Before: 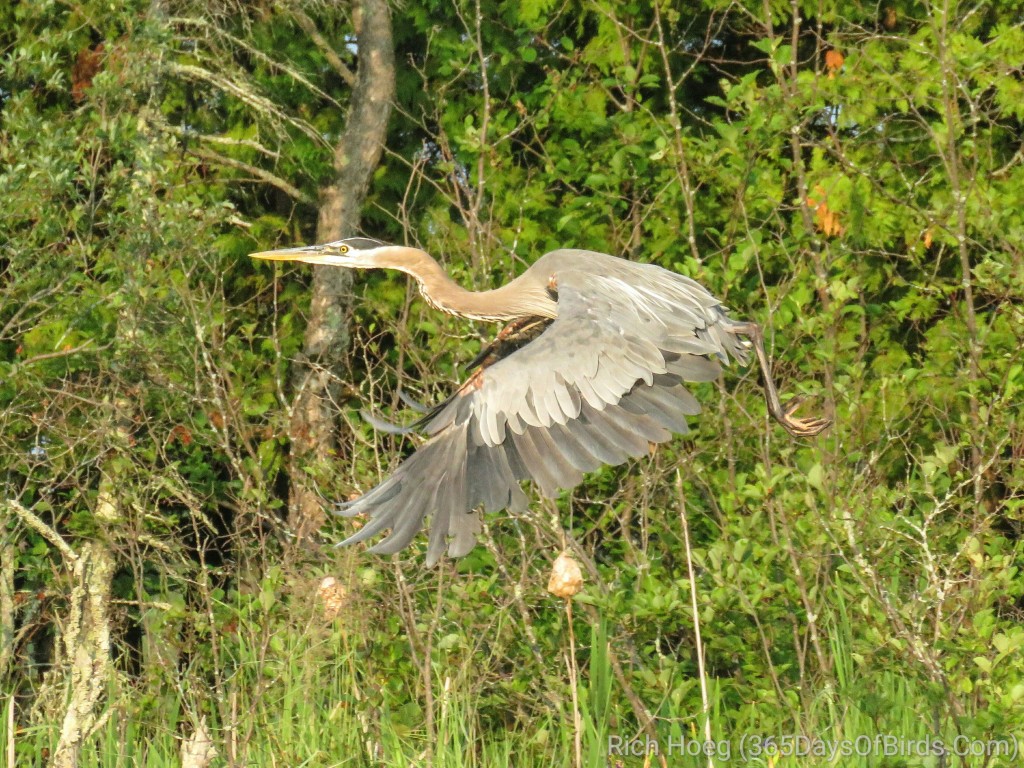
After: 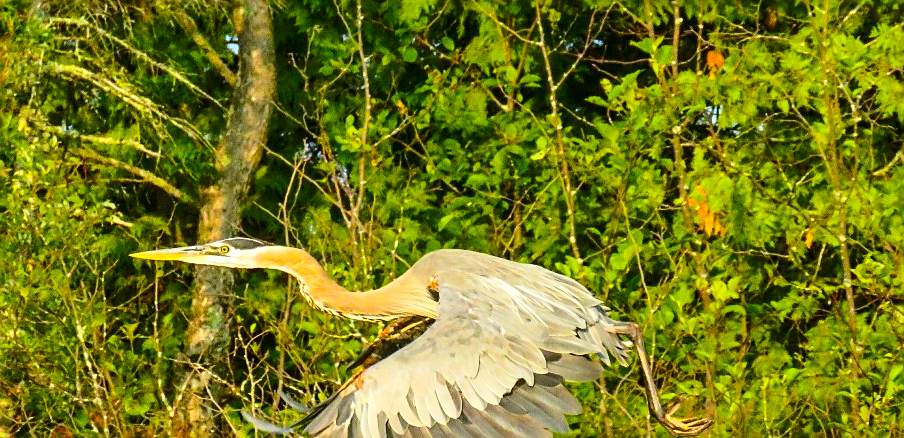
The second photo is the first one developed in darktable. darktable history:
sharpen: on, module defaults
color balance rgb: shadows lift › luminance -9.371%, linear chroma grading › global chroma 14.481%, perceptual saturation grading › global saturation 18.169%, global vibrance 50.547%
crop and rotate: left 11.677%, bottom 42.875%
contrast brightness saturation: contrast 0.224
